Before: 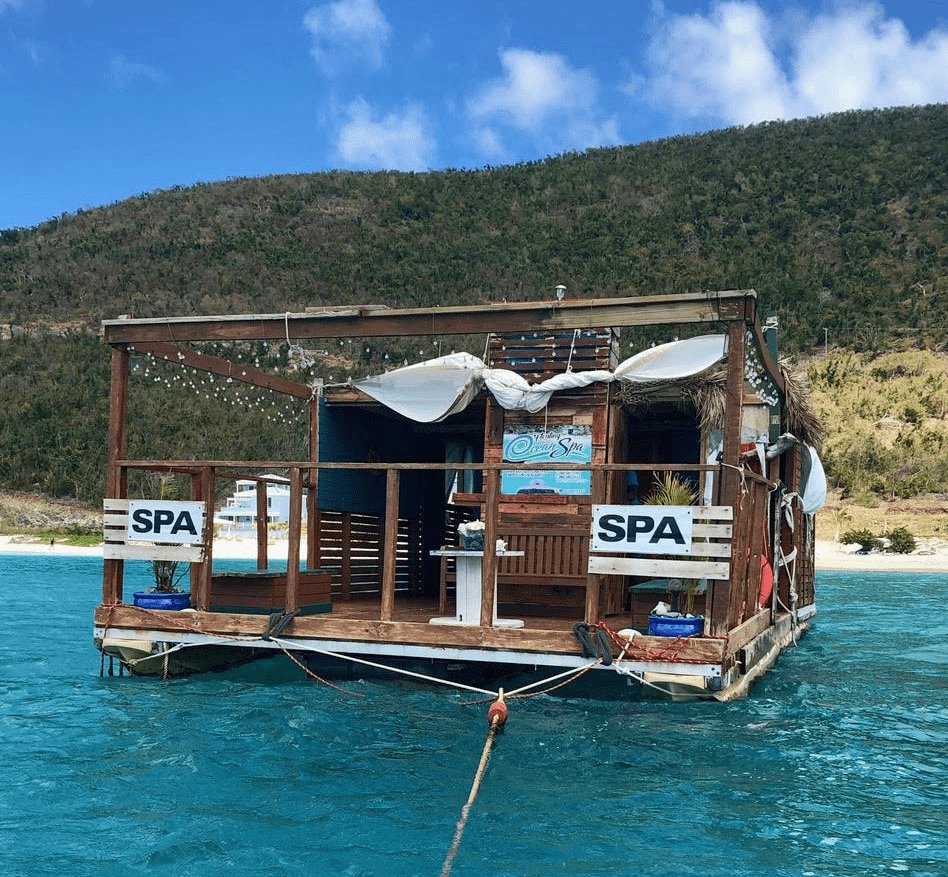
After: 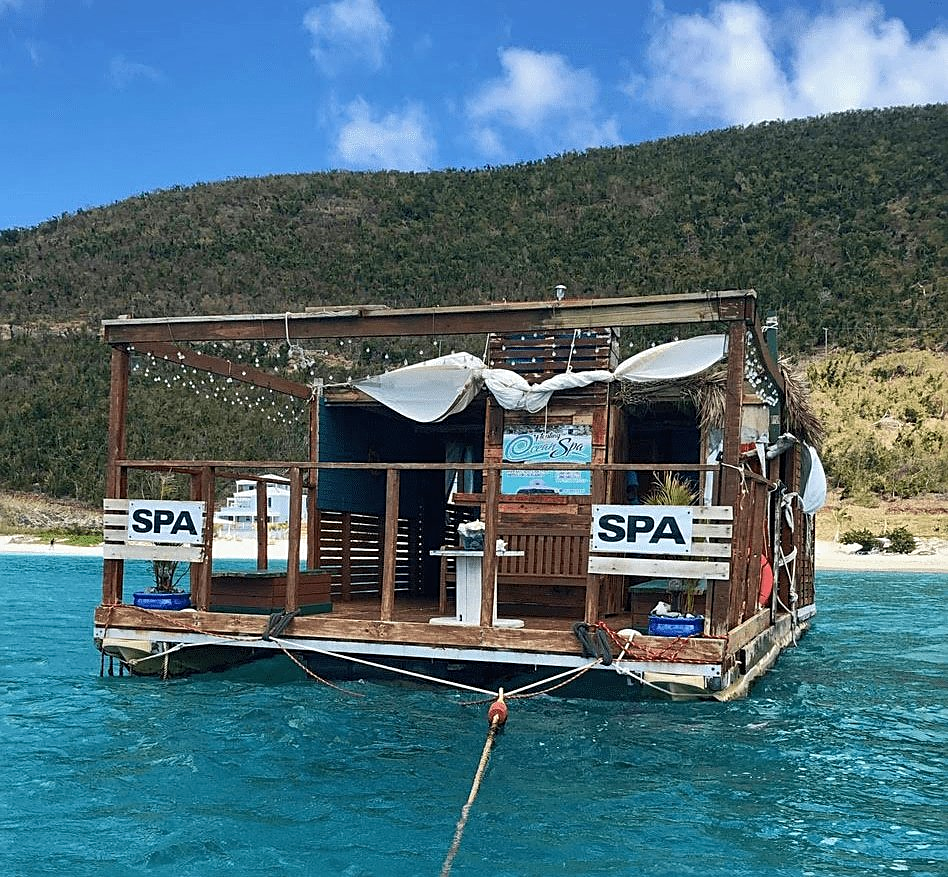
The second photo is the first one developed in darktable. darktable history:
sharpen: radius 1.965
